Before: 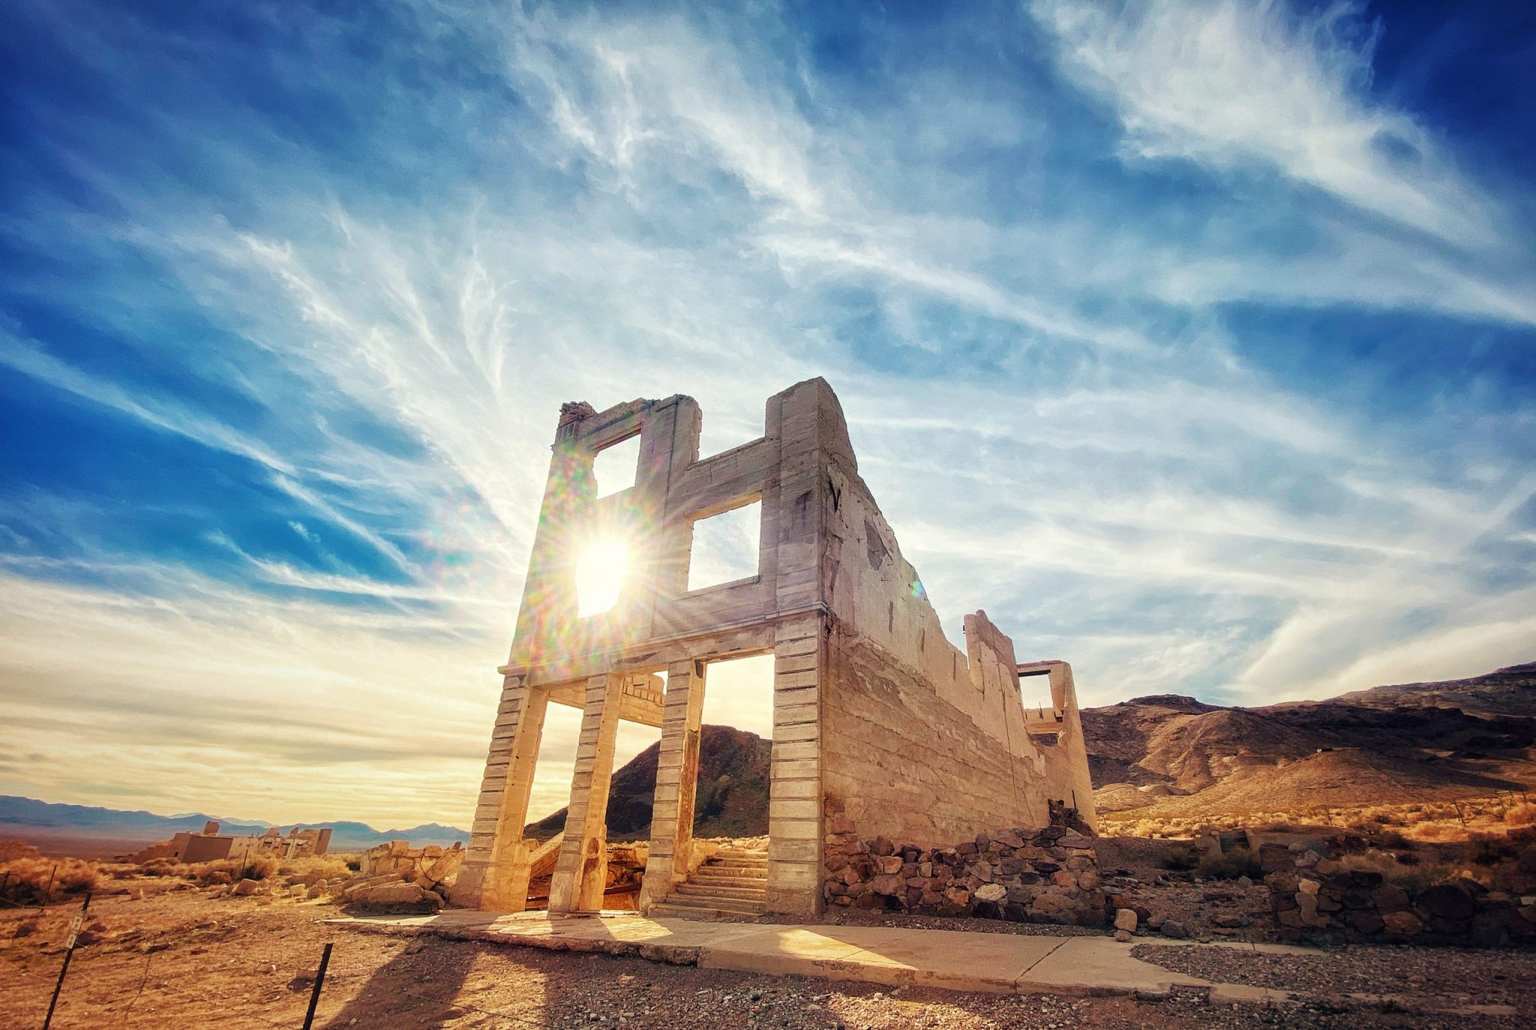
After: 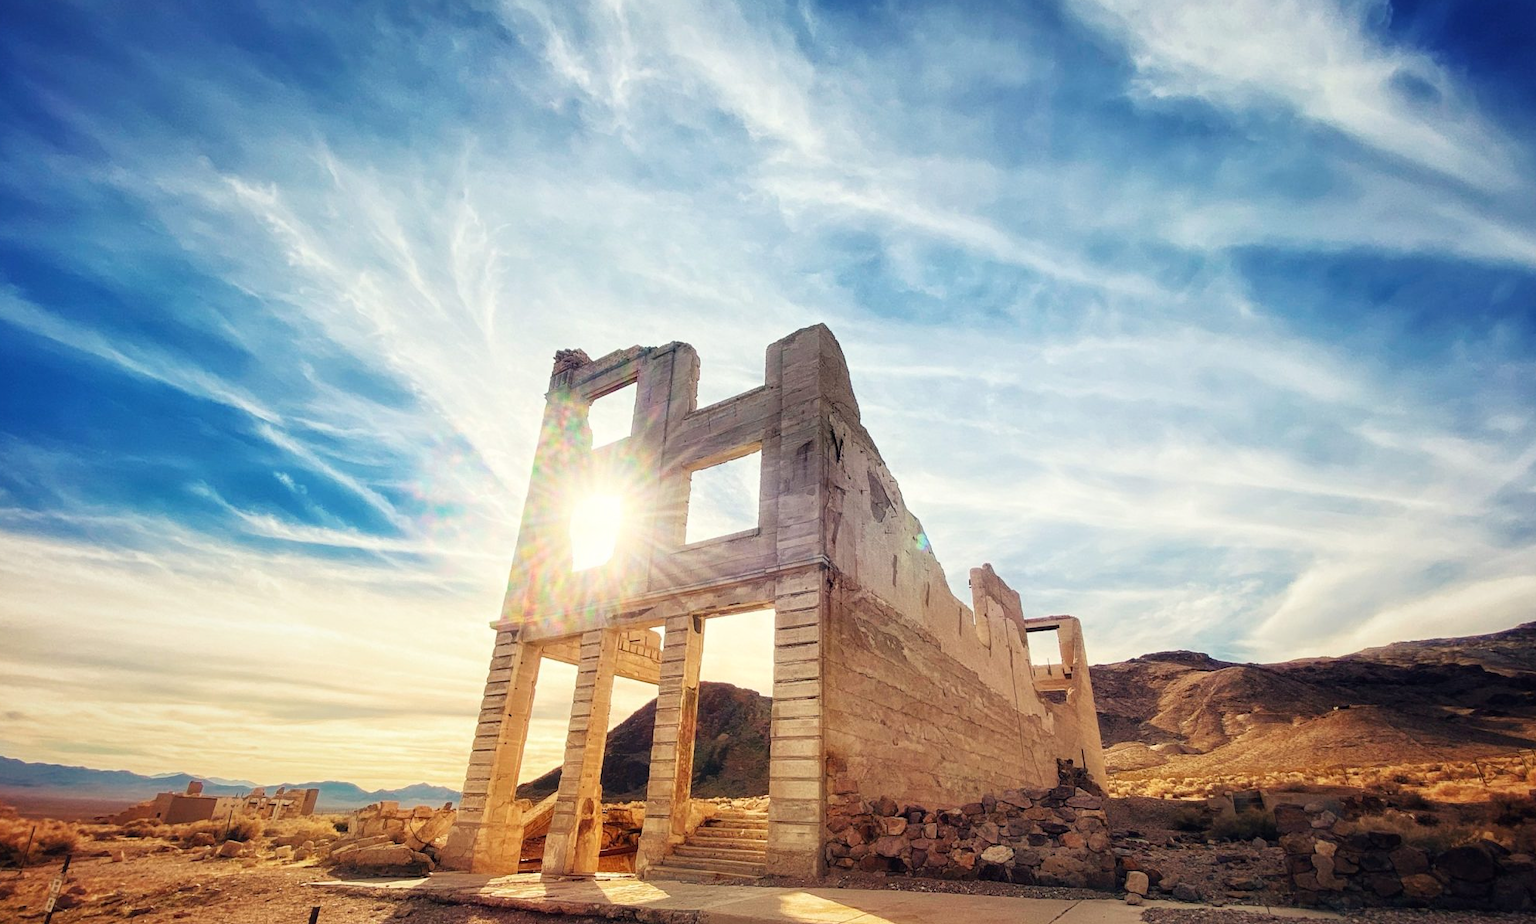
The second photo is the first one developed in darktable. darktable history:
shadows and highlights: shadows 0, highlights 40
crop: left 1.507%, top 6.147%, right 1.379%, bottom 6.637%
